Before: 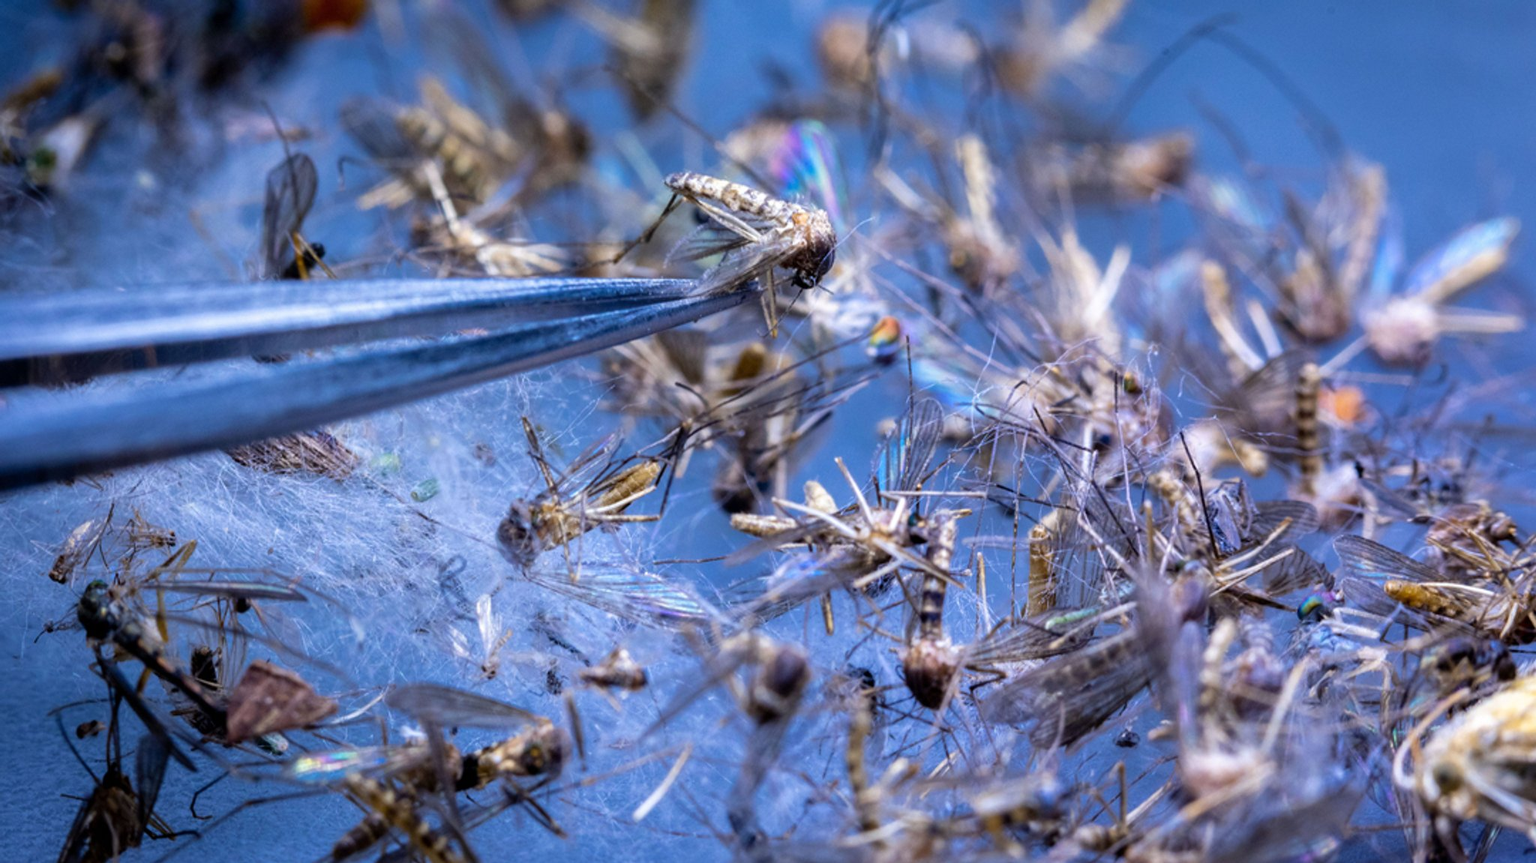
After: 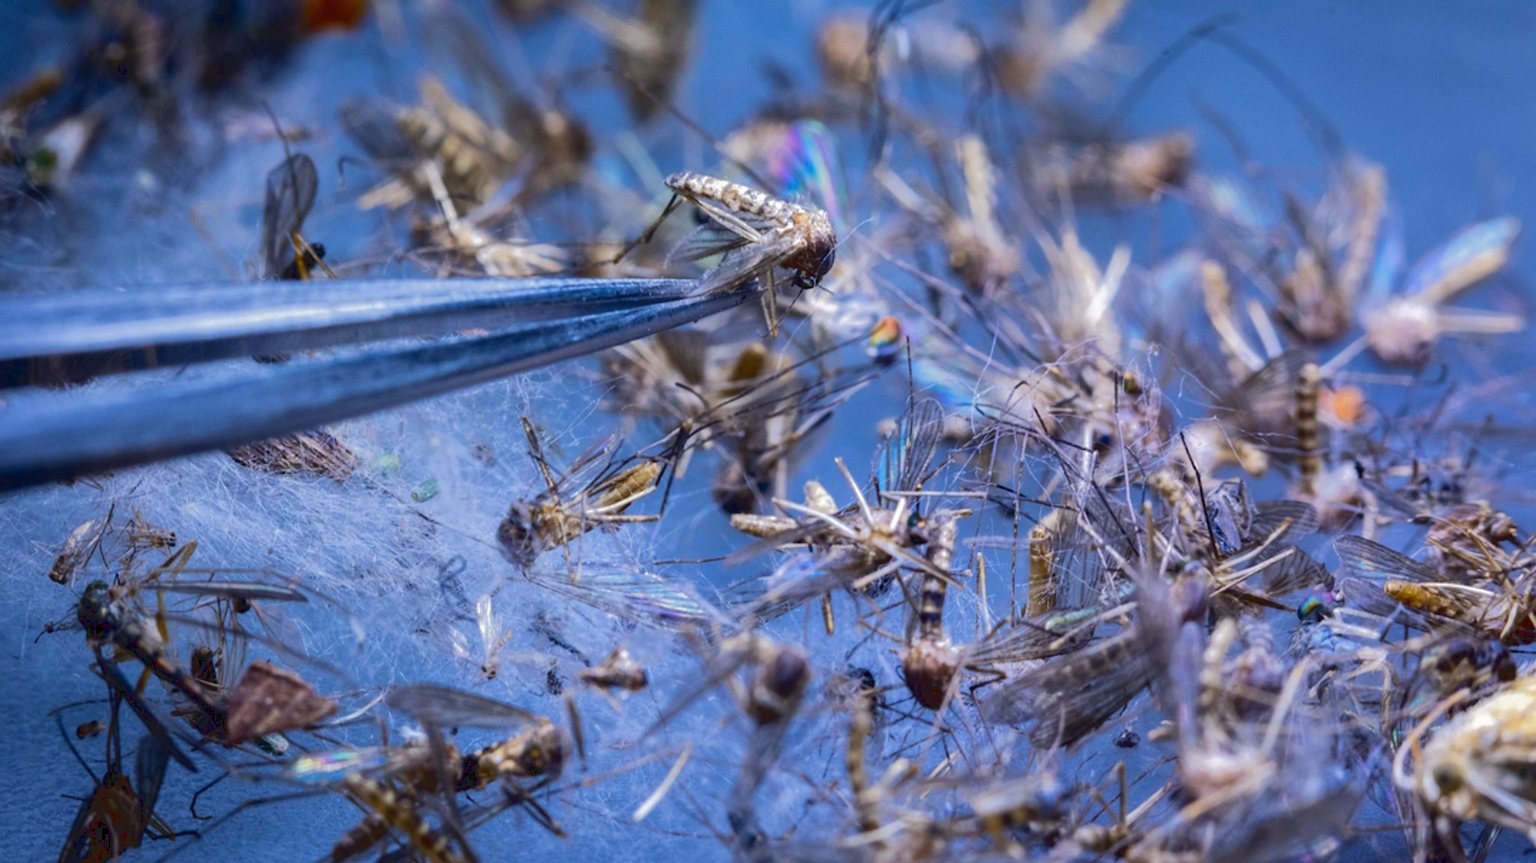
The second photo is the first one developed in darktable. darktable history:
tone curve: curves: ch0 [(0, 0) (0.003, 0.096) (0.011, 0.096) (0.025, 0.098) (0.044, 0.099) (0.069, 0.106) (0.1, 0.128) (0.136, 0.153) (0.177, 0.186) (0.224, 0.218) (0.277, 0.265) (0.335, 0.316) (0.399, 0.374) (0.468, 0.445) (0.543, 0.526) (0.623, 0.605) (0.709, 0.681) (0.801, 0.758) (0.898, 0.819) (1, 1)]
